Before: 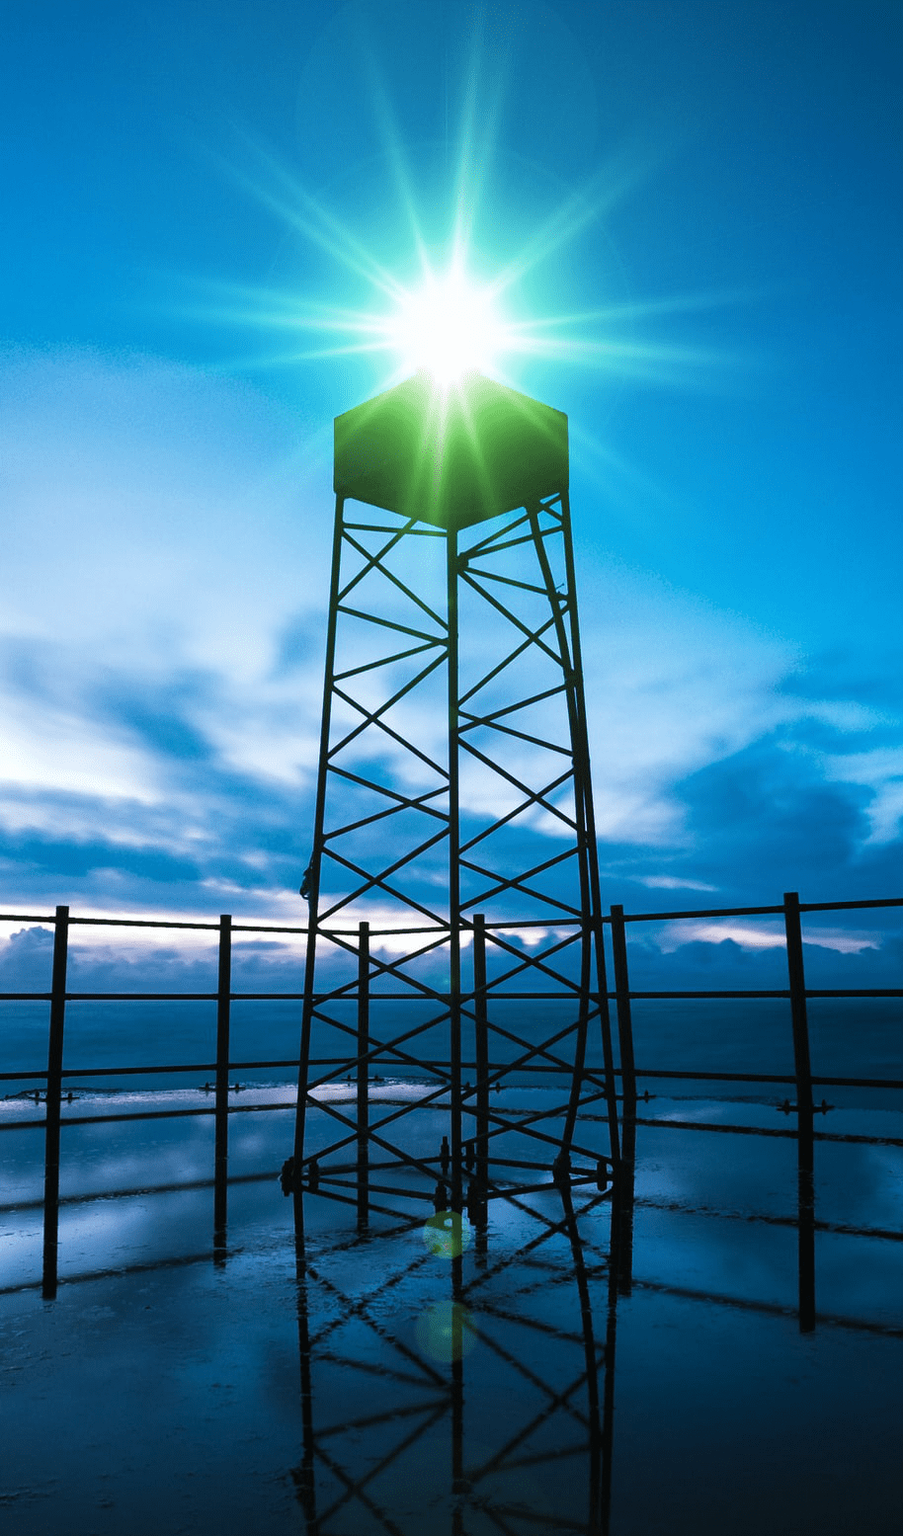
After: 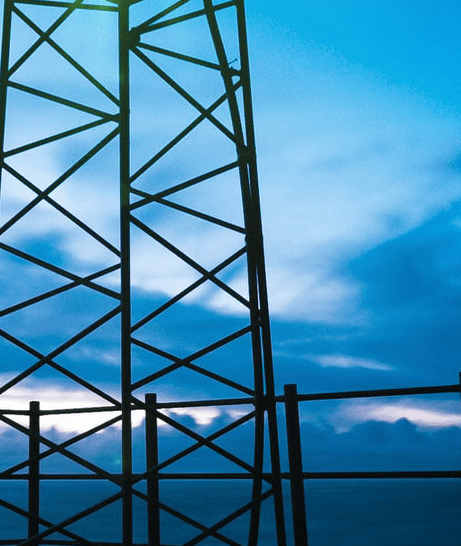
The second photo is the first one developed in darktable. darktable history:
crop: left 36.611%, top 34.267%, right 12.927%, bottom 30.567%
